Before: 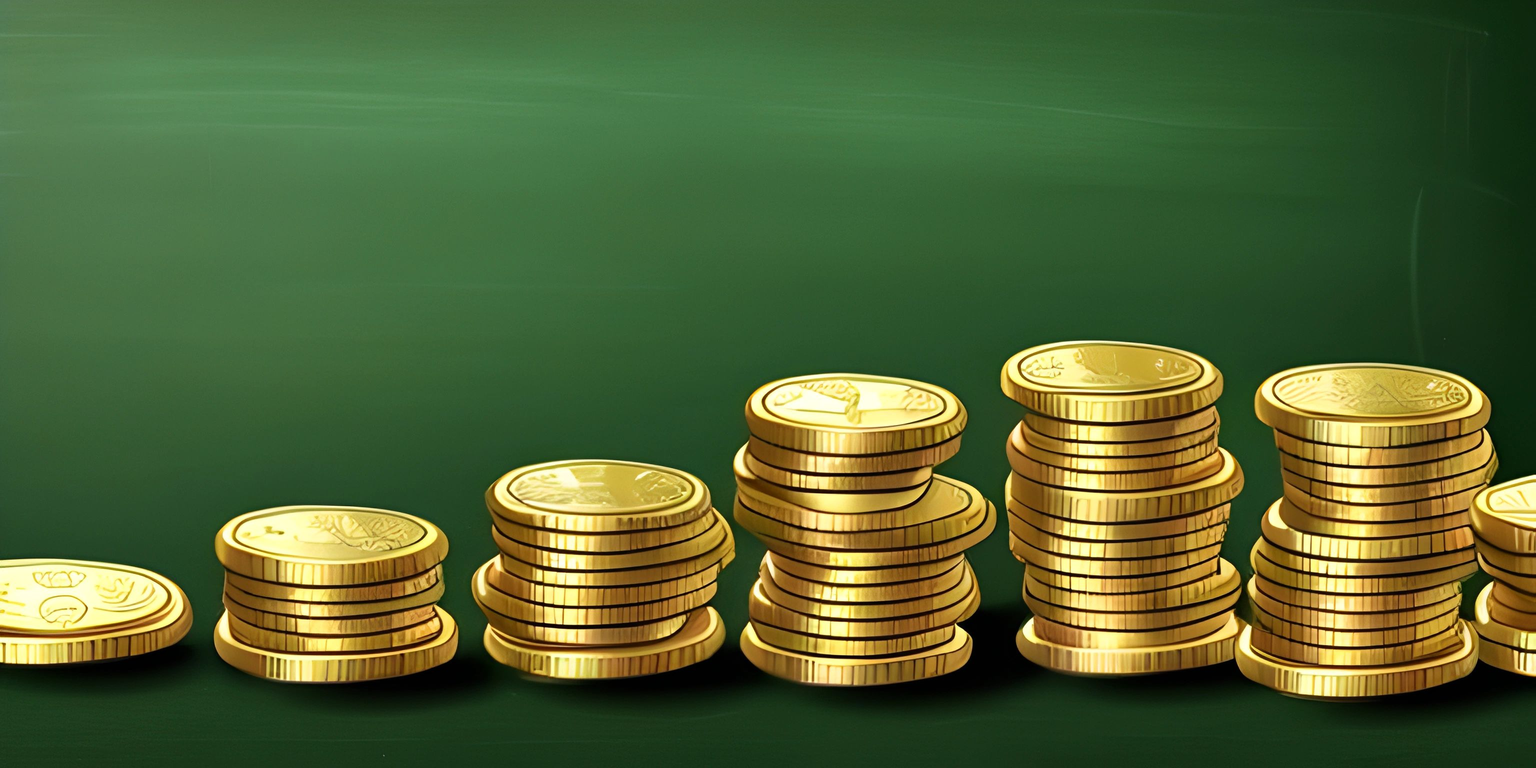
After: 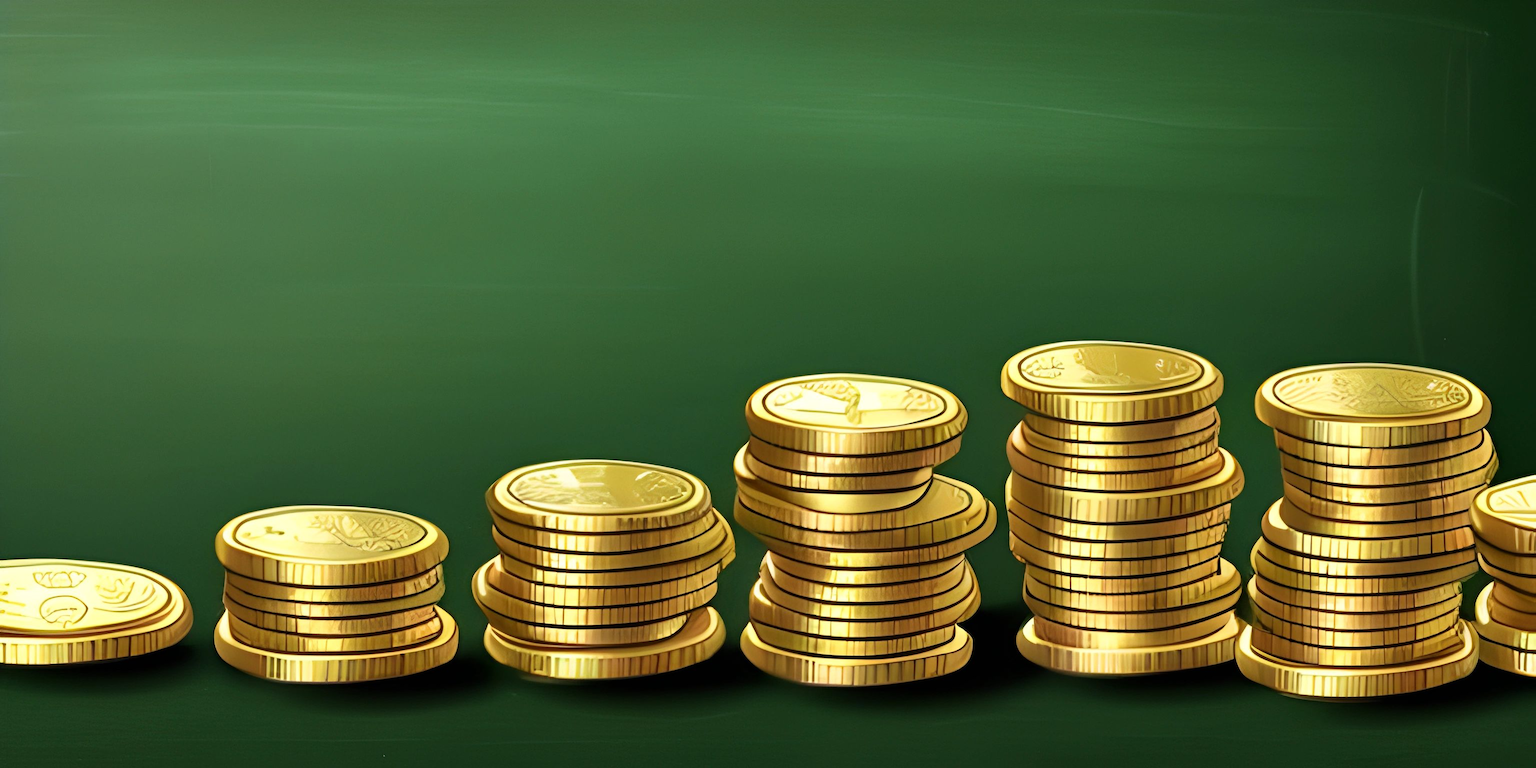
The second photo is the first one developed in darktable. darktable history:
vignetting: fall-off start 116.4%, fall-off radius 59.31%, brightness -0.558, saturation 0.002
